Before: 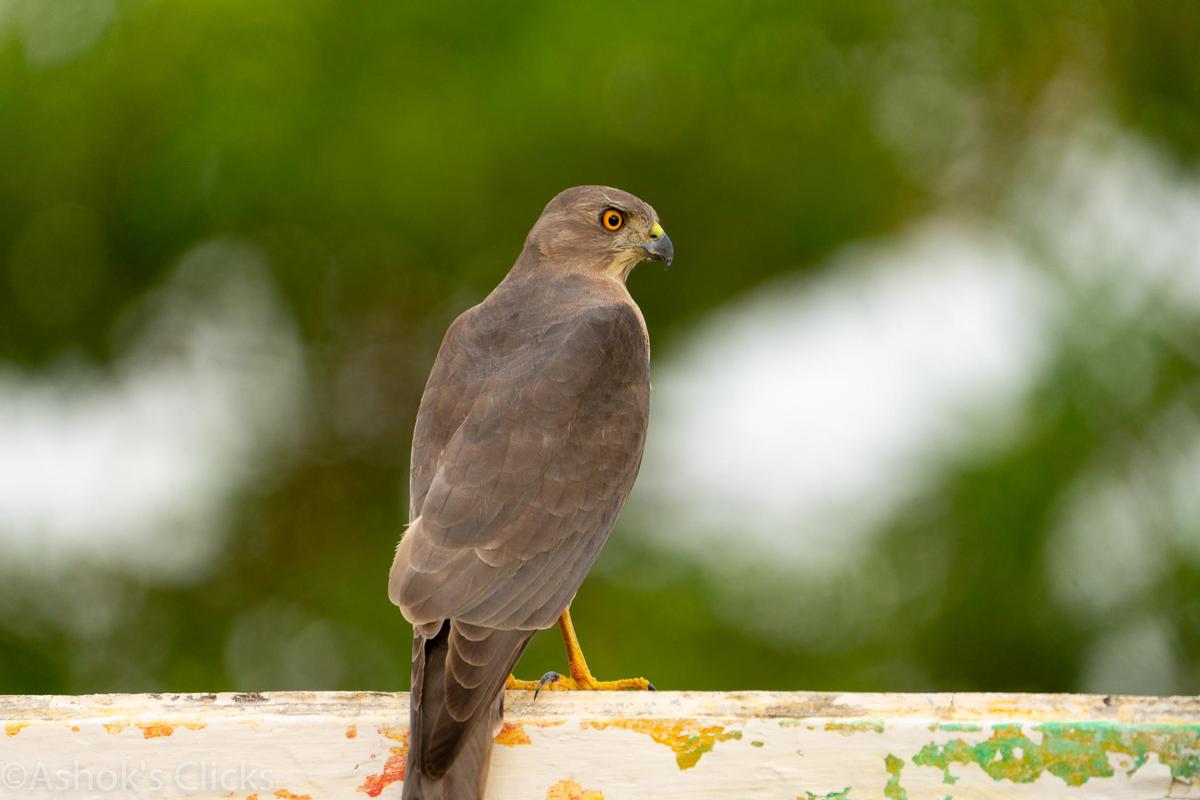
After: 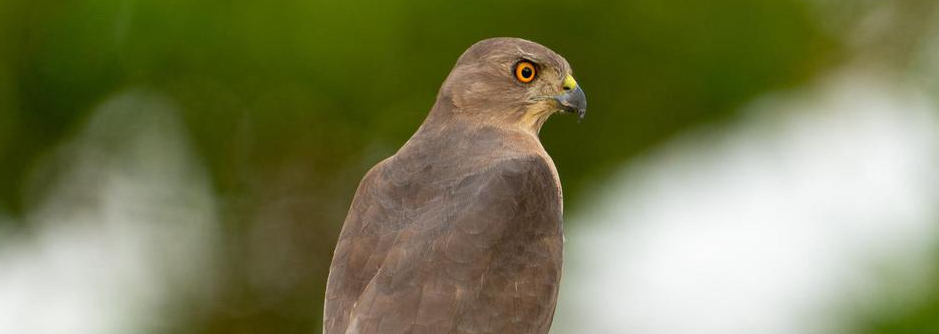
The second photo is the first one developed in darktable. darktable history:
crop: left 7.289%, top 18.587%, right 14.434%, bottom 39.538%
